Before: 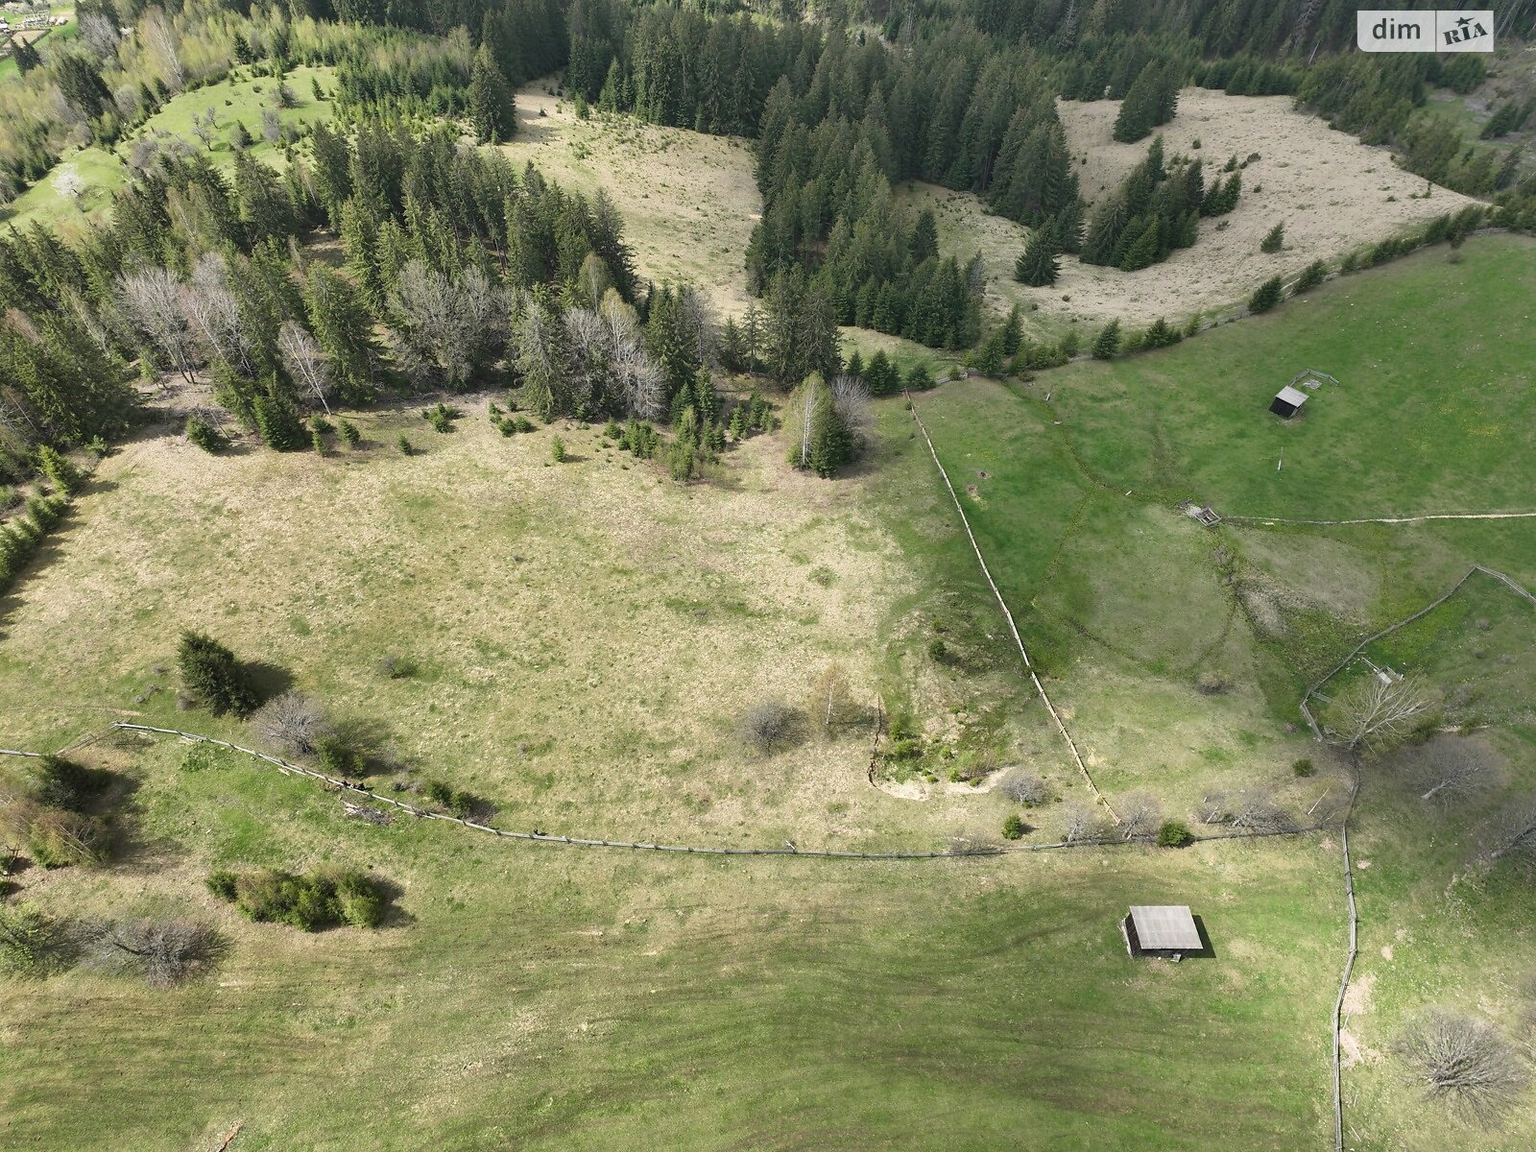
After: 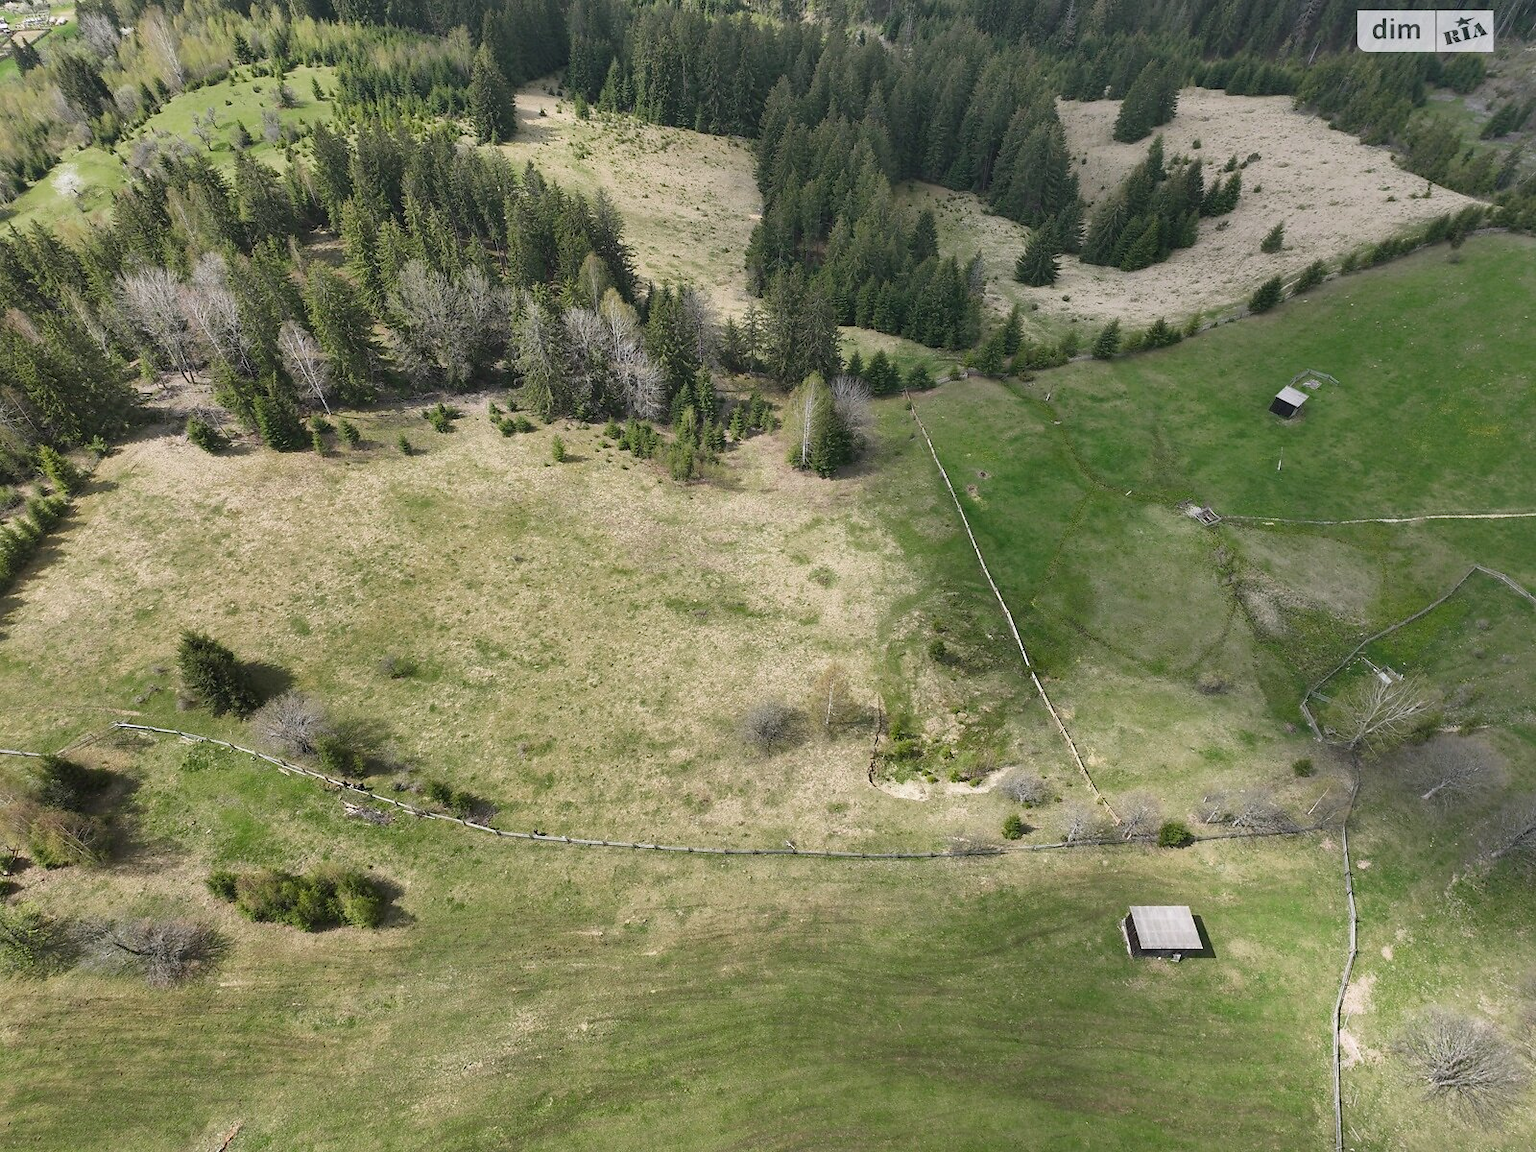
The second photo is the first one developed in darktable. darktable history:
color zones: curves: ch0 [(0, 0.425) (0.143, 0.422) (0.286, 0.42) (0.429, 0.419) (0.571, 0.419) (0.714, 0.42) (0.857, 0.422) (1, 0.425)]
white balance: red 1.004, blue 1.024
